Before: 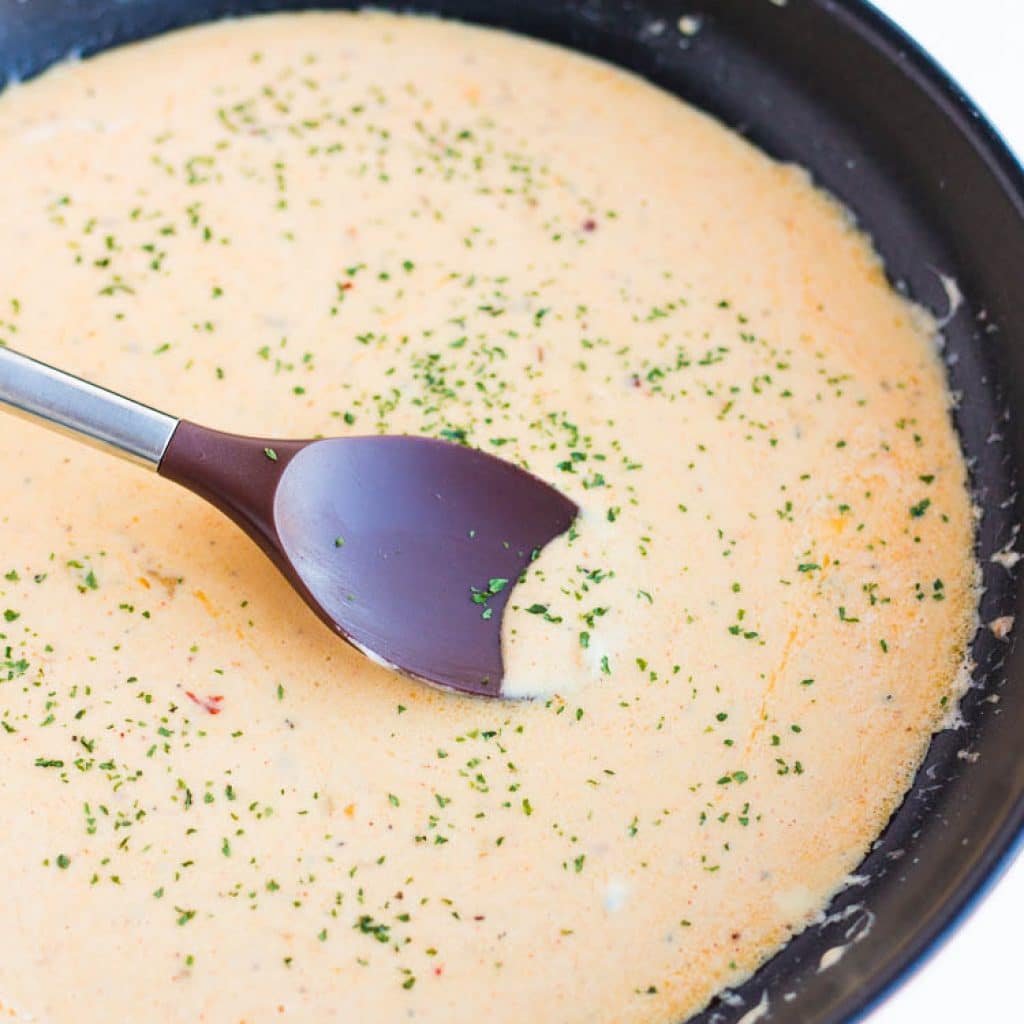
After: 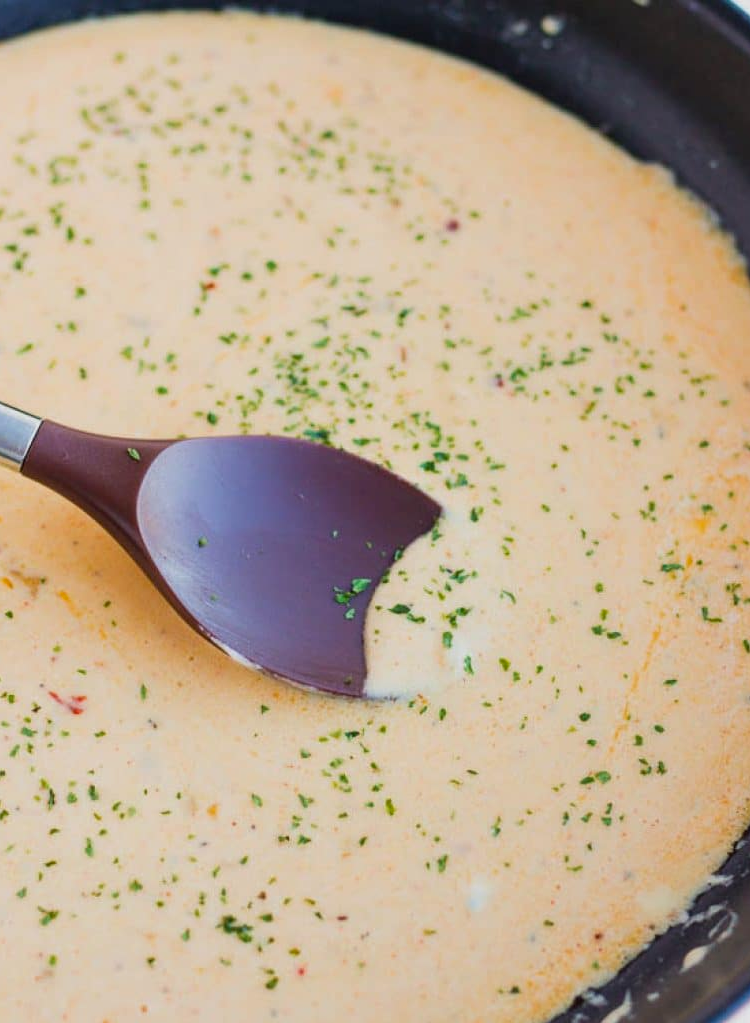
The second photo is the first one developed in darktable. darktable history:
crop: left 13.443%, right 13.31%
shadows and highlights: radius 121.13, shadows 21.4, white point adjustment -9.72, highlights -14.39, soften with gaussian
